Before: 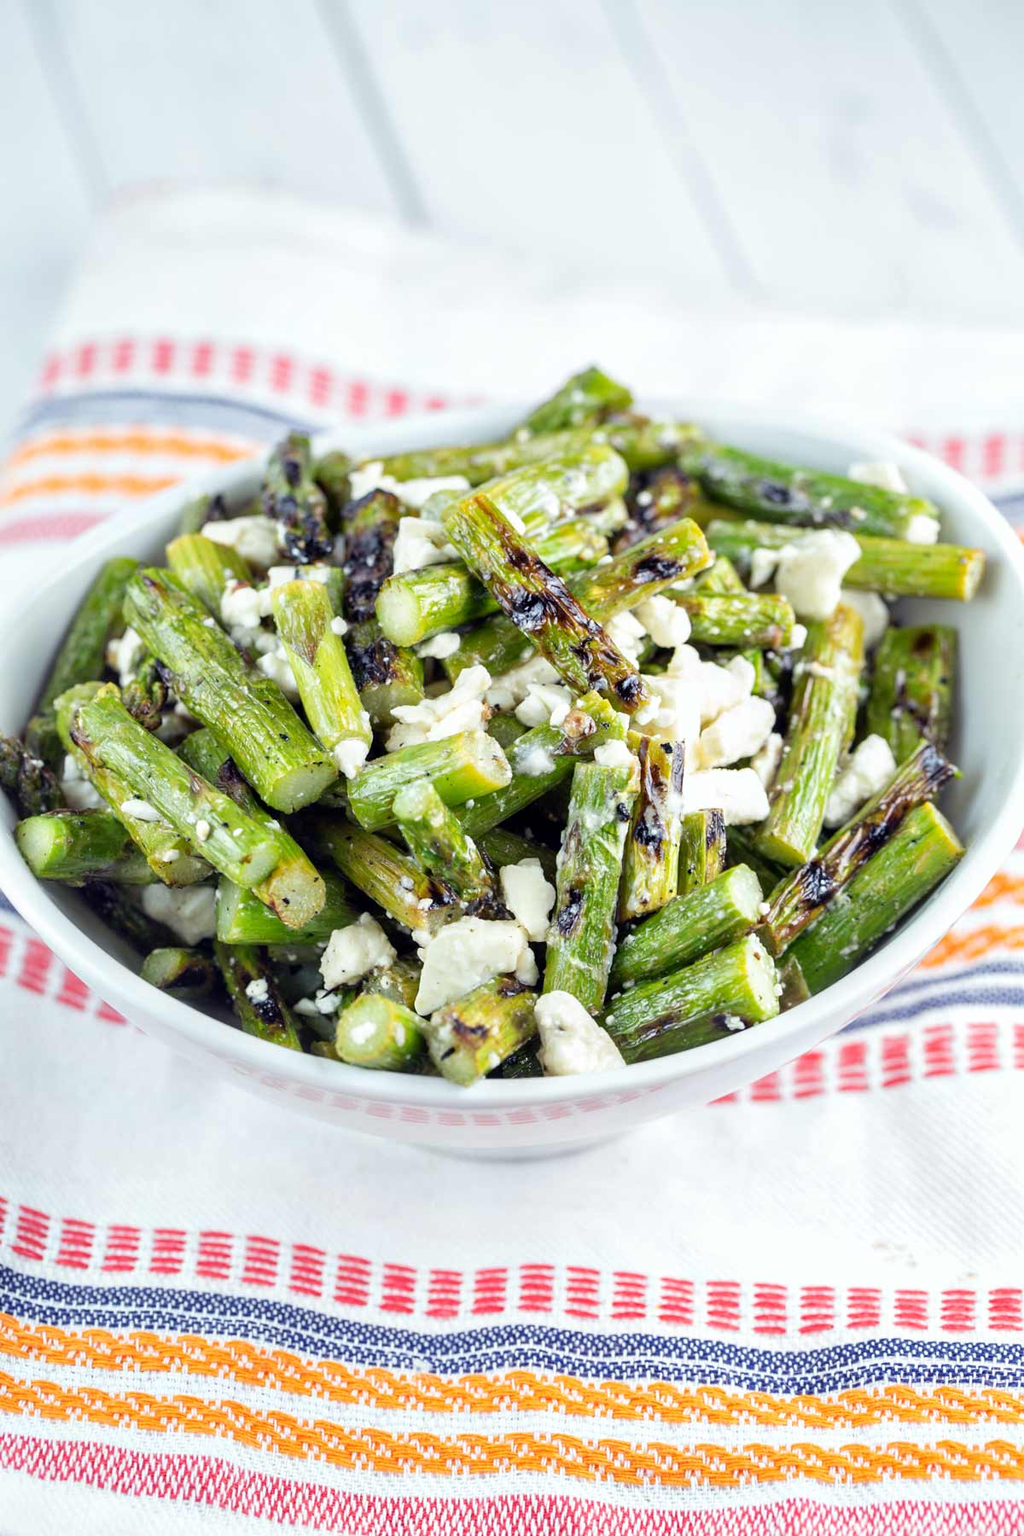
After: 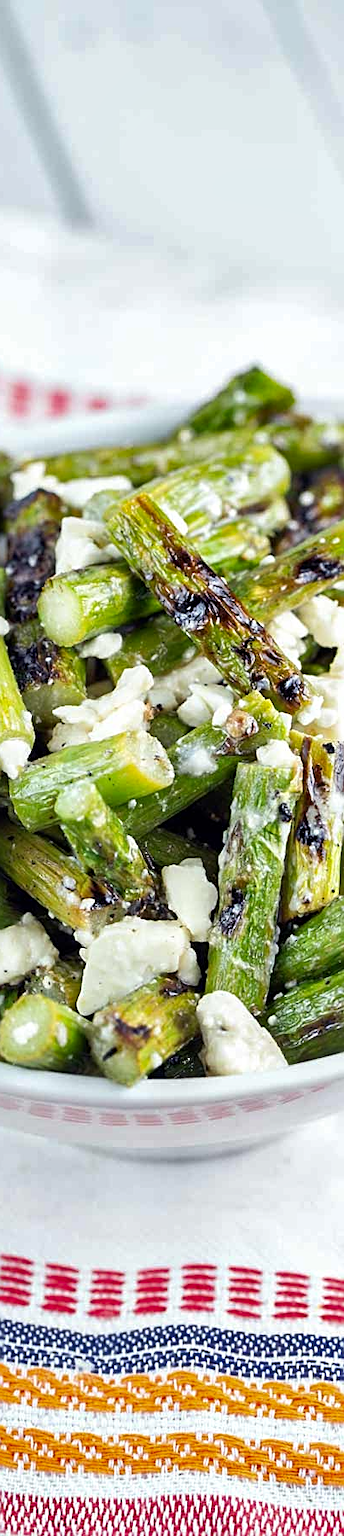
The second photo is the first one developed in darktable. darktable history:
crop: left 33.062%, right 33.228%
tone equalizer: edges refinement/feathering 500, mask exposure compensation -1.57 EV, preserve details no
sharpen: on, module defaults
shadows and highlights: low approximation 0.01, soften with gaussian
